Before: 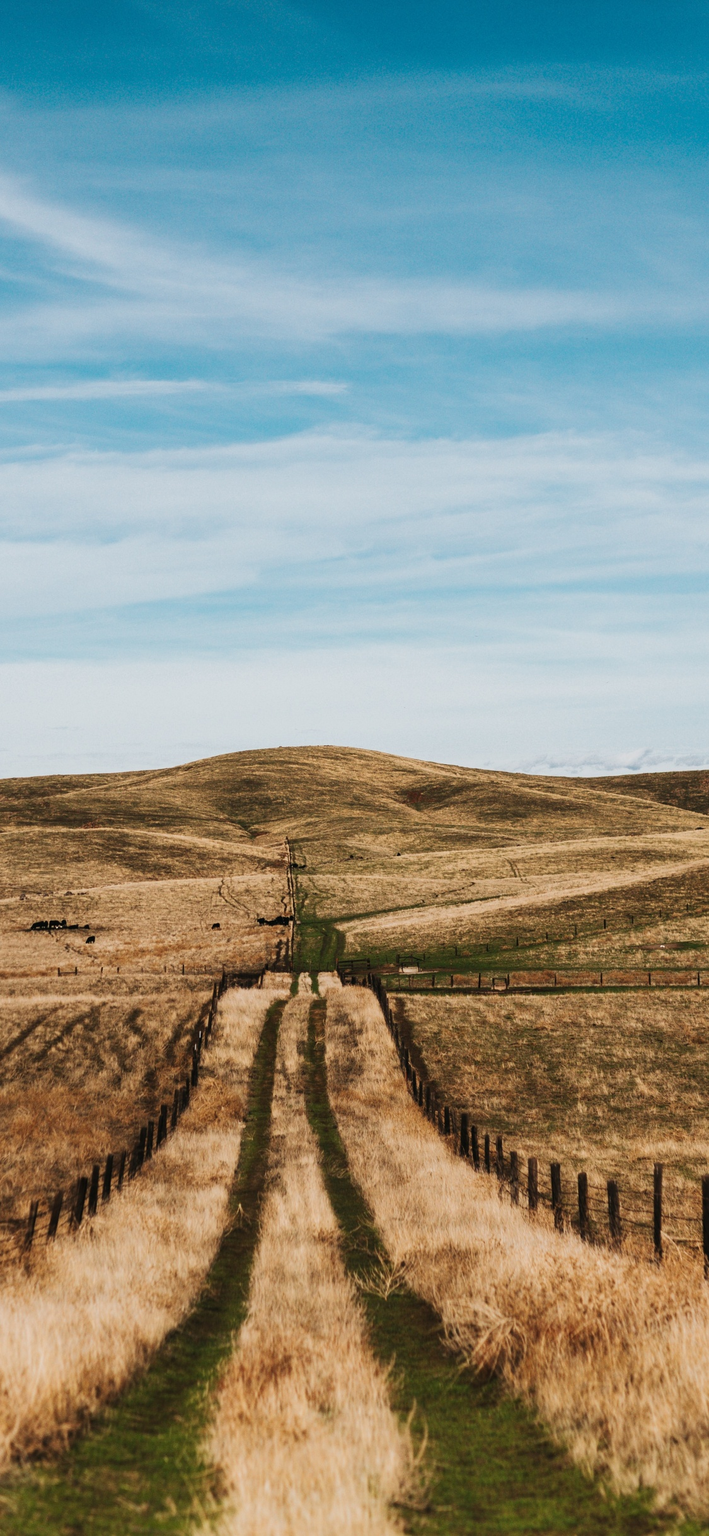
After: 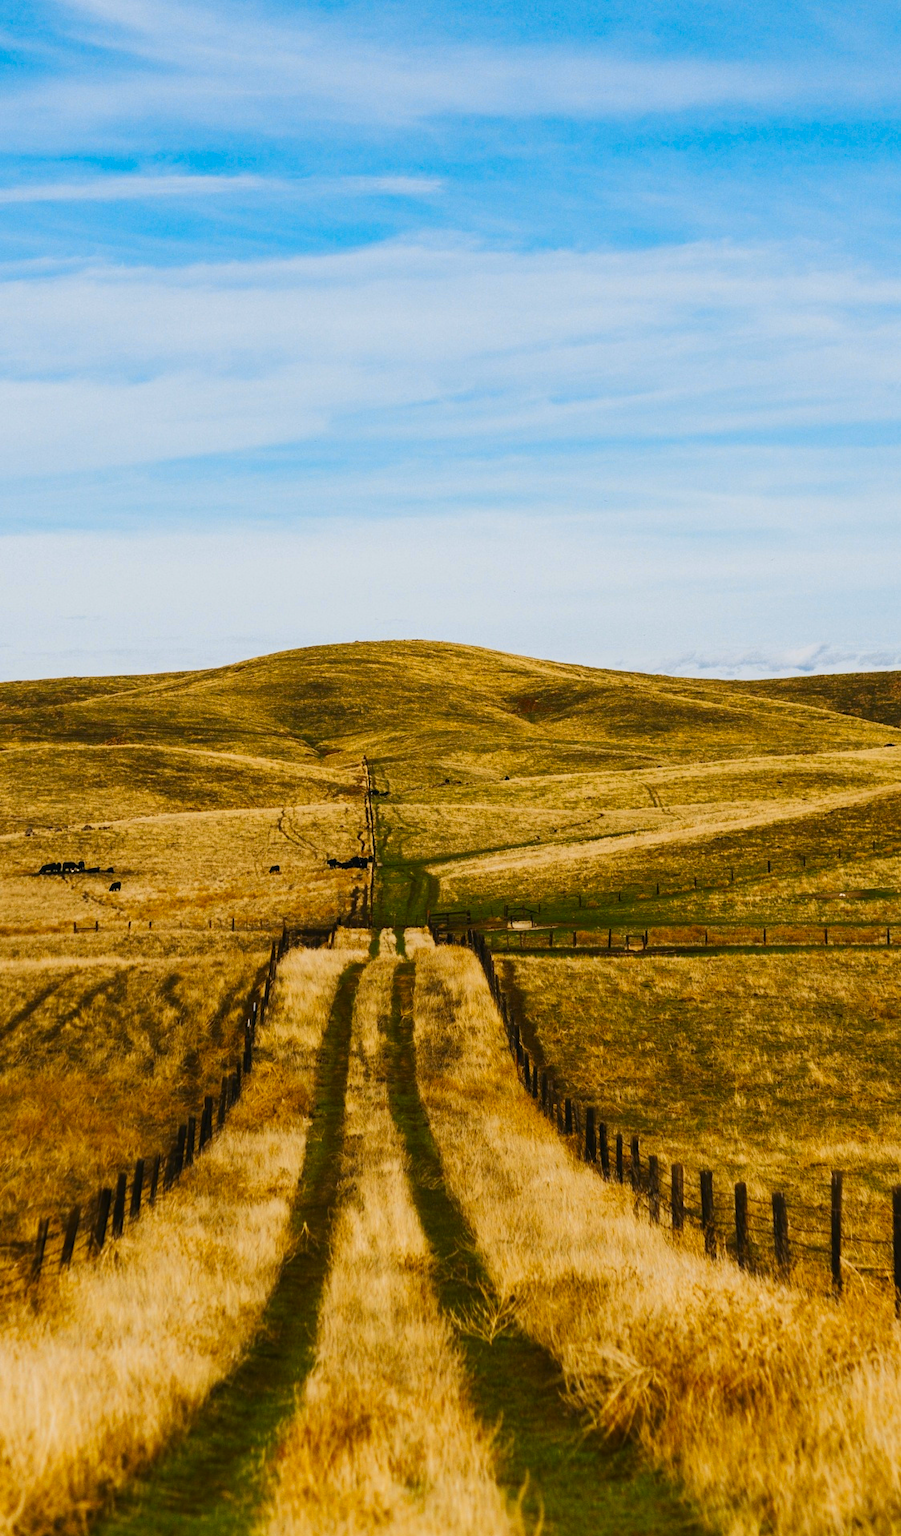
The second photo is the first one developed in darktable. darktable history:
crop and rotate: top 15.774%, bottom 5.506%
color contrast: green-magenta contrast 1.12, blue-yellow contrast 1.95, unbound 0
